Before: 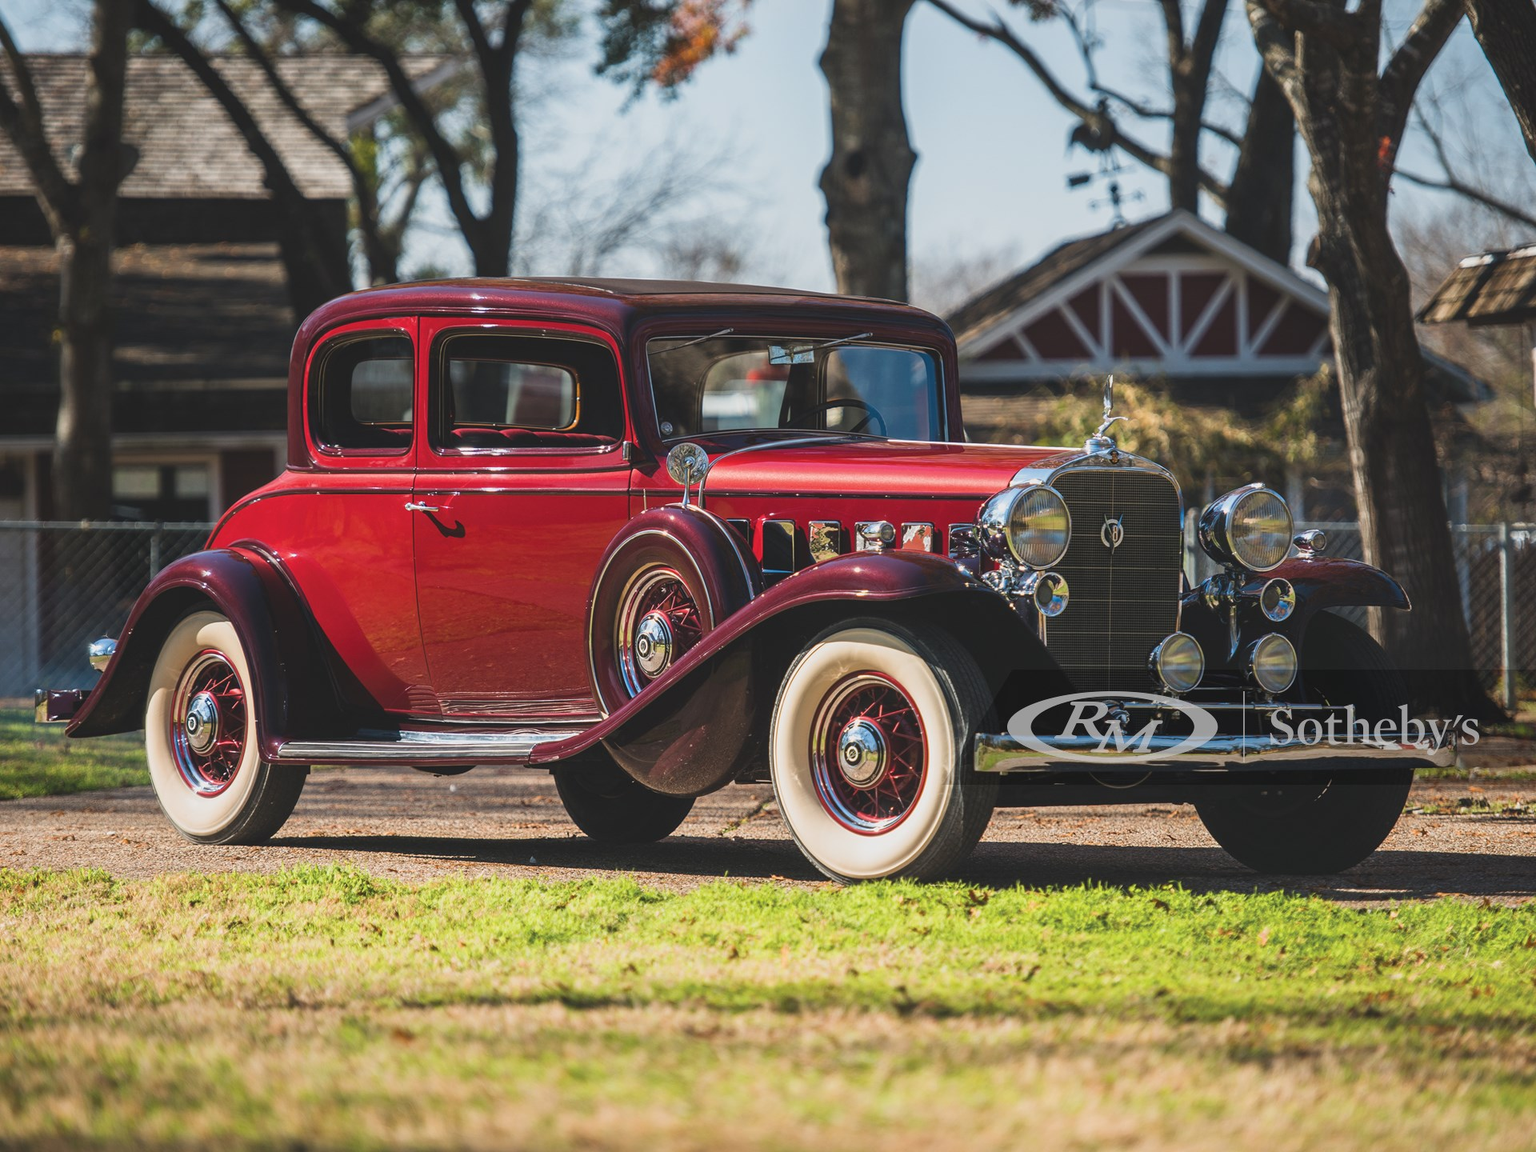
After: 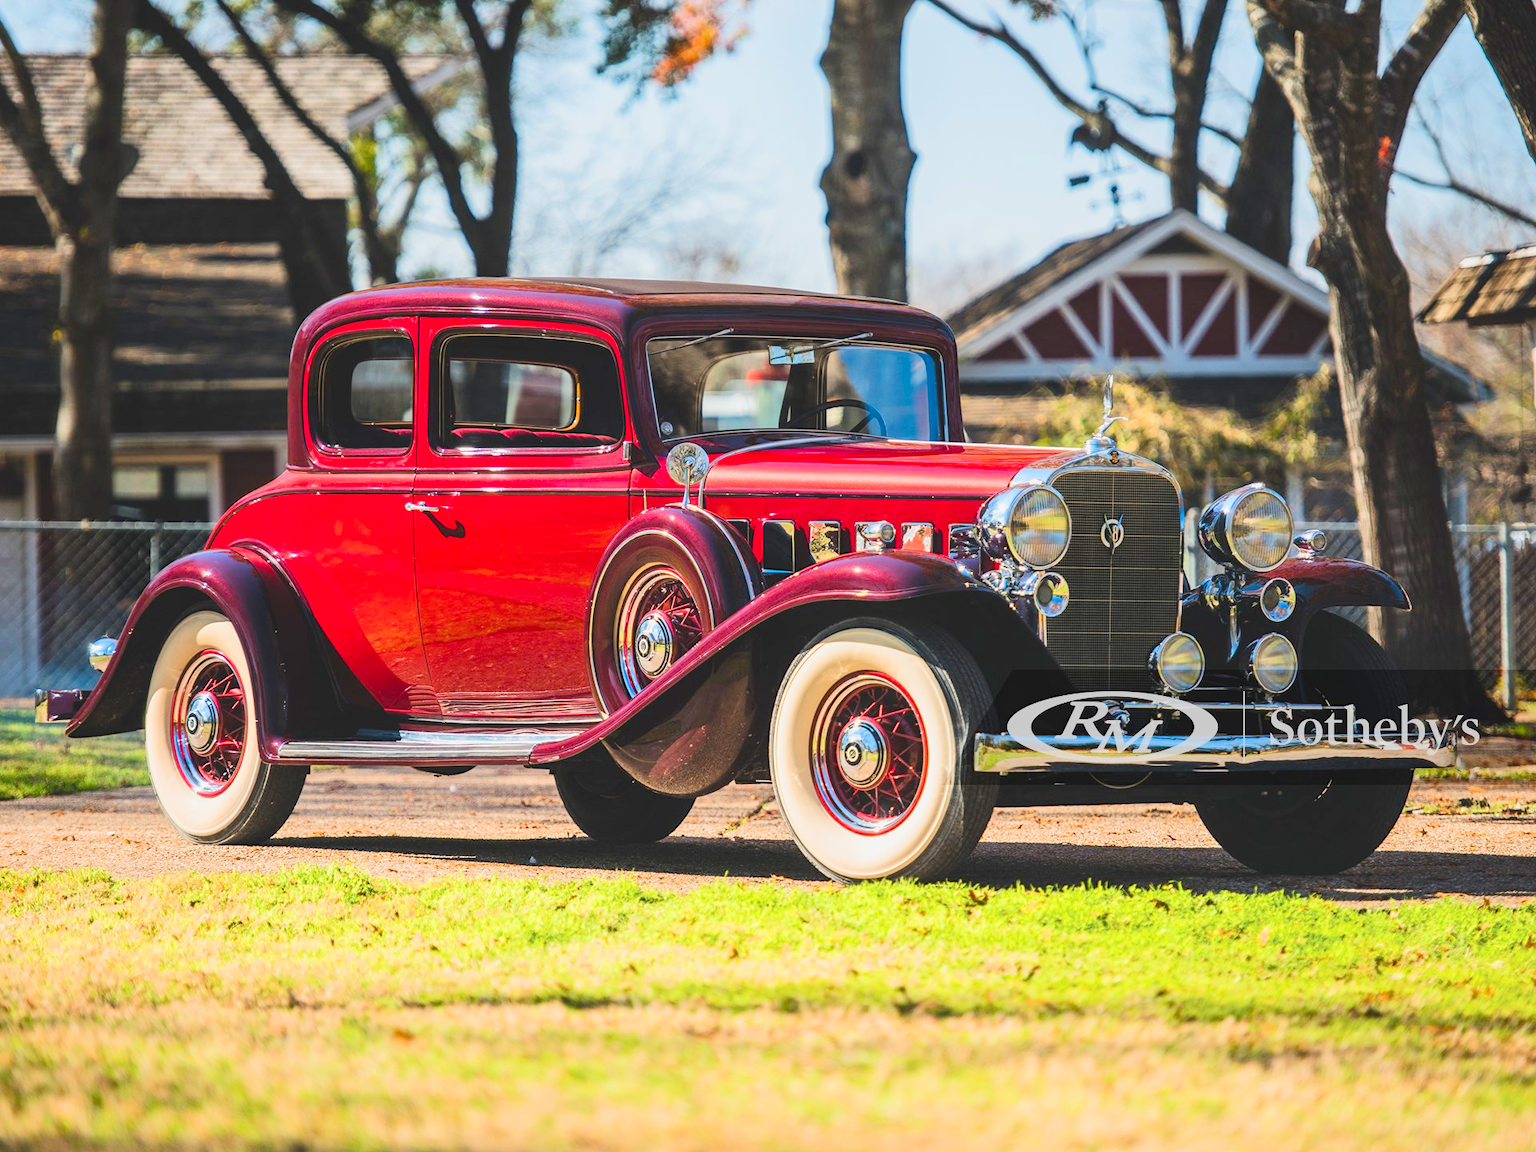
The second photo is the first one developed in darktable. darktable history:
tone equalizer: -7 EV 0.159 EV, -6 EV 0.585 EV, -5 EV 1.12 EV, -4 EV 1.31 EV, -3 EV 1.15 EV, -2 EV 0.6 EV, -1 EV 0.162 EV, edges refinement/feathering 500, mask exposure compensation -1.57 EV, preserve details no
color balance rgb: global offset › hue 170.46°, linear chroma grading › global chroma 9.975%, perceptual saturation grading › global saturation 20%, perceptual saturation grading › highlights -25.15%, perceptual saturation grading › shadows 49.384%, global vibrance 11.016%
